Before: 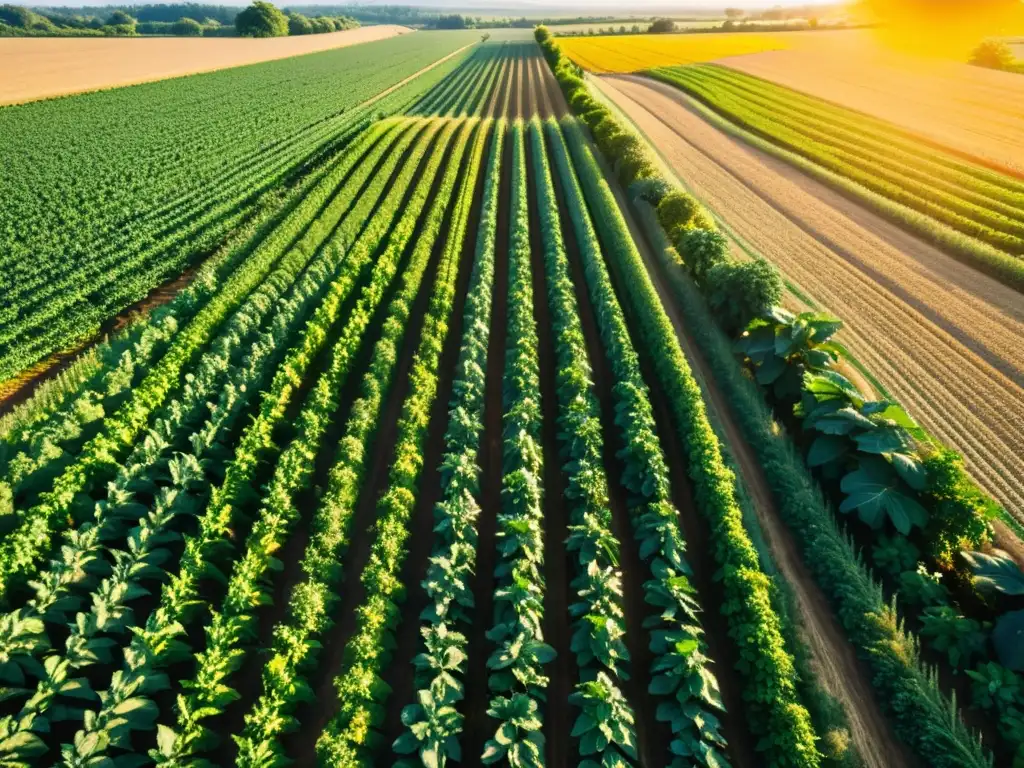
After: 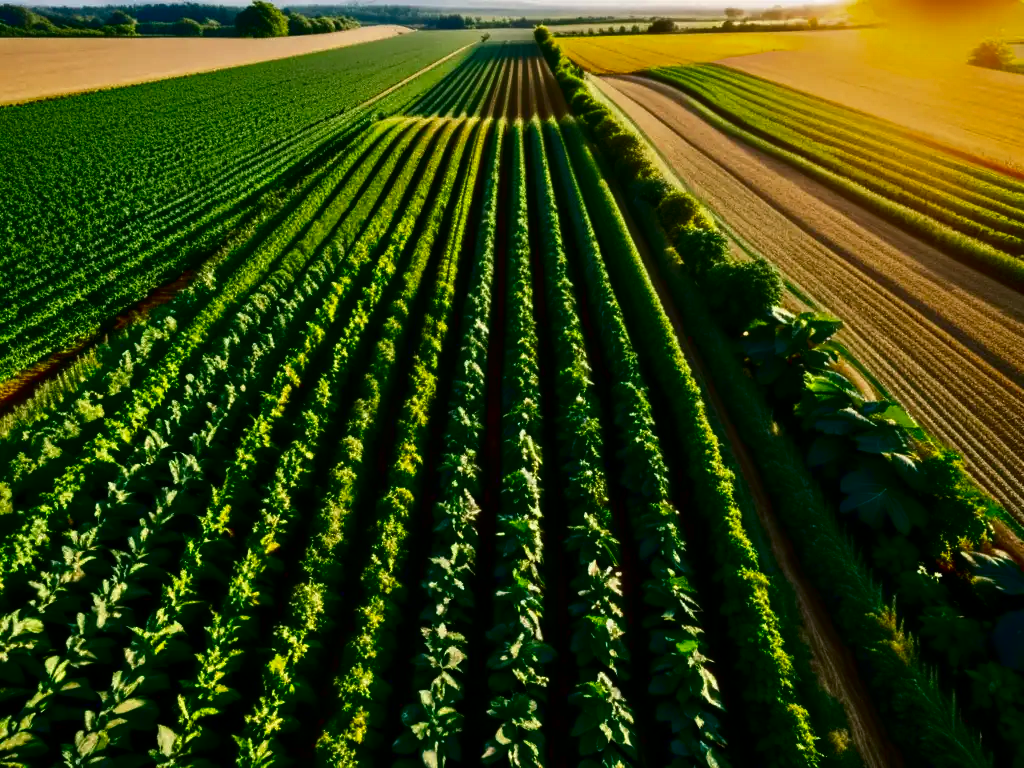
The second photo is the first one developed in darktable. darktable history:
contrast brightness saturation: contrast 0.089, brightness -0.595, saturation 0.174
